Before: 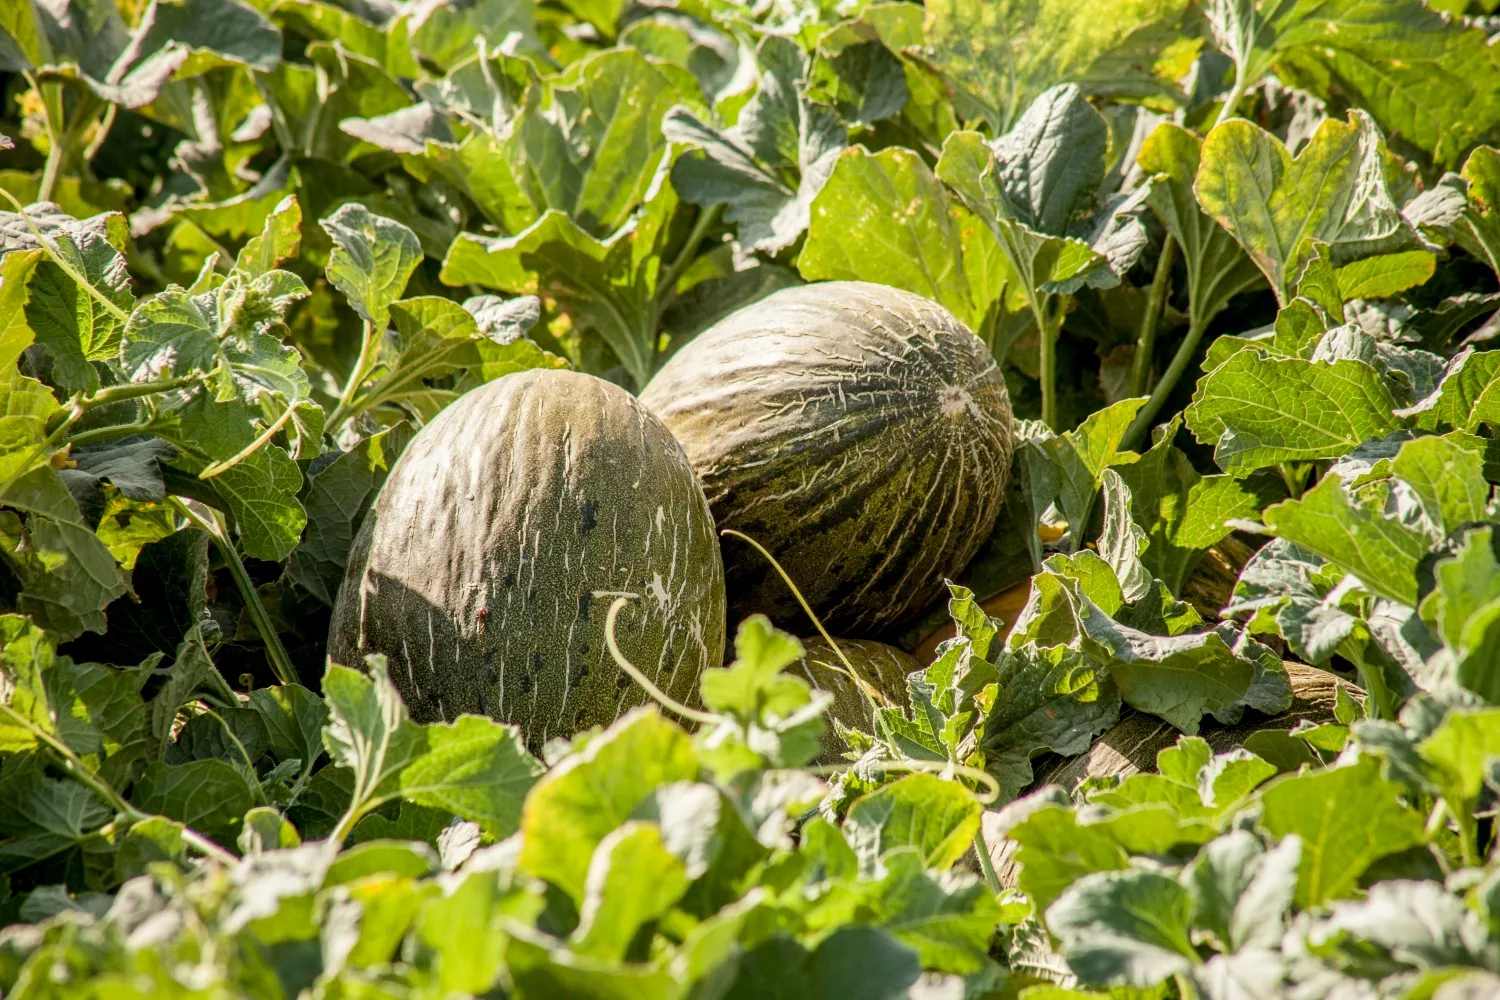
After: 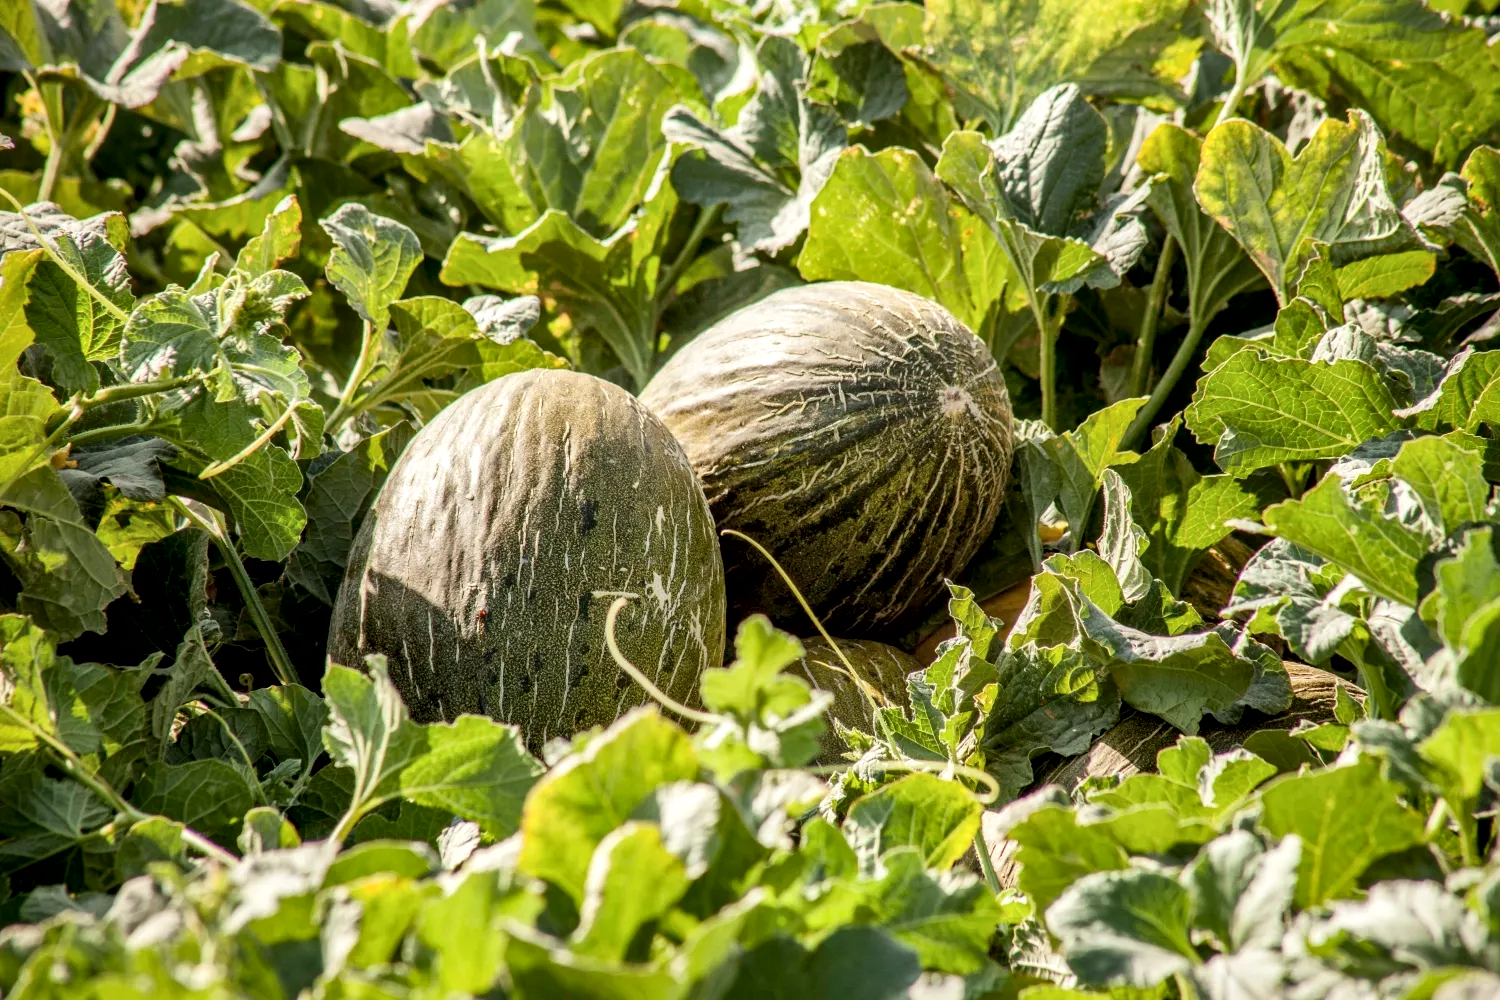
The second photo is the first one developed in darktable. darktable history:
local contrast: mode bilateral grid, contrast 20, coarseness 50, detail 150%, midtone range 0.2
rgb levels: preserve colors max RGB
